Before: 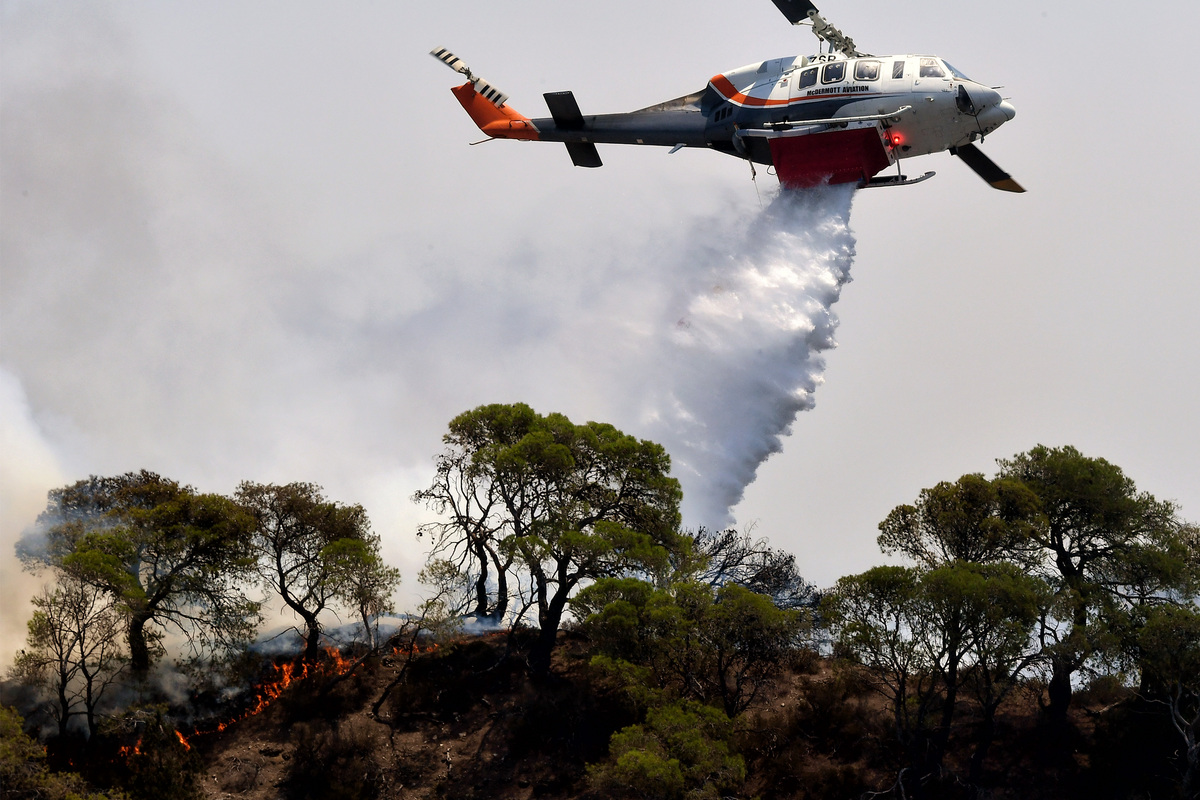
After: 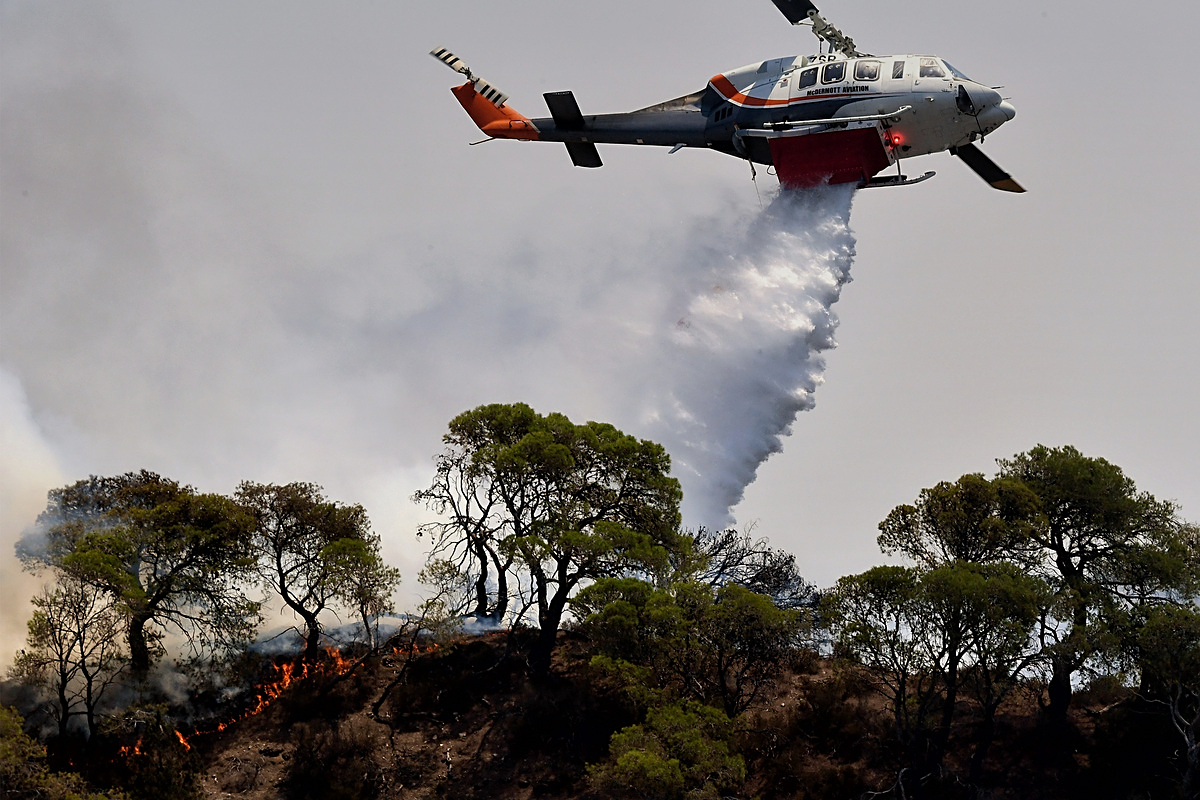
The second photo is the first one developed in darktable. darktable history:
graduated density: on, module defaults
sharpen: on, module defaults
